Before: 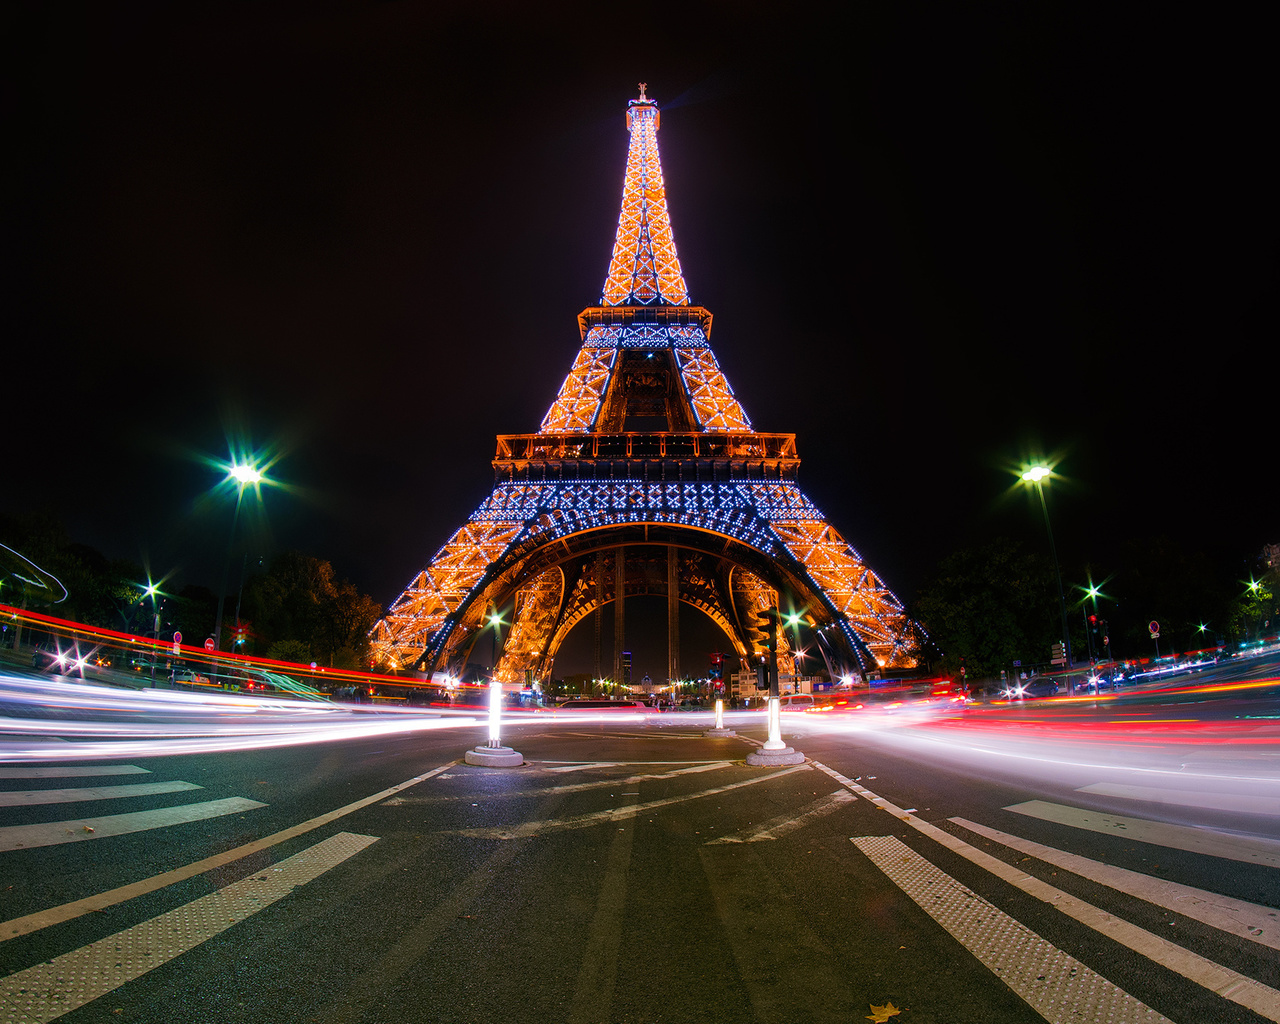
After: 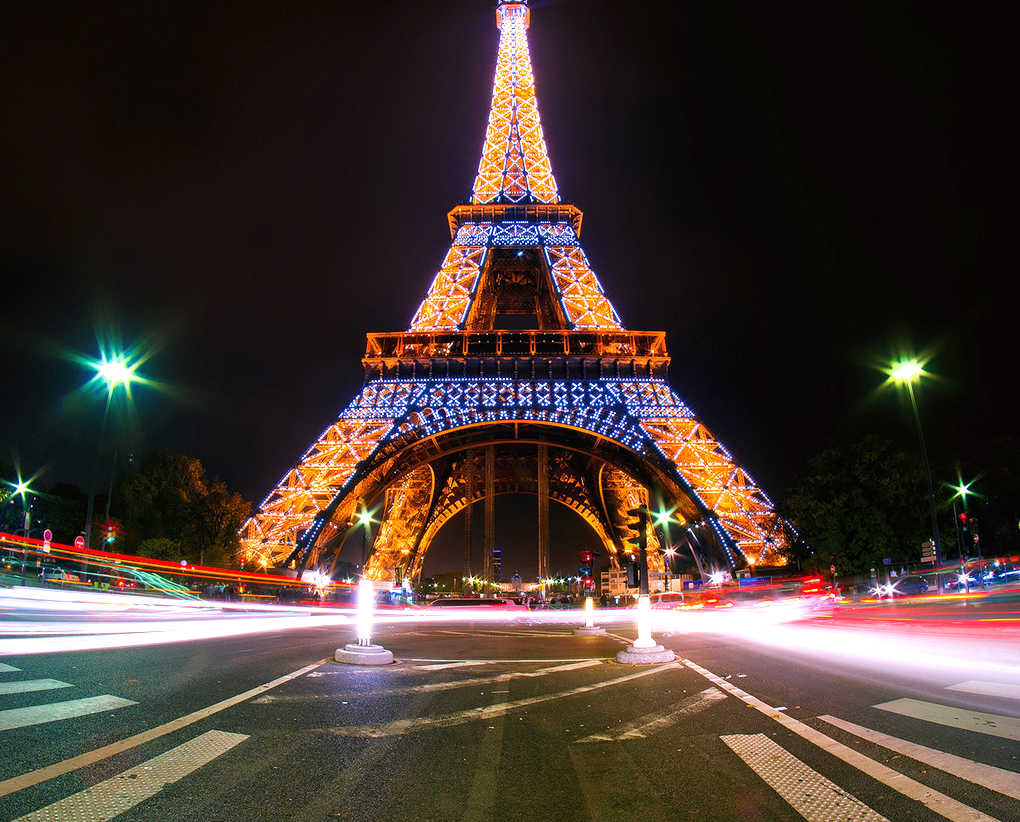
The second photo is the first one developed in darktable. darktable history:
crop and rotate: left 10.174%, top 9.981%, right 10.067%, bottom 9.711%
exposure: exposure 0.772 EV, compensate highlight preservation false
